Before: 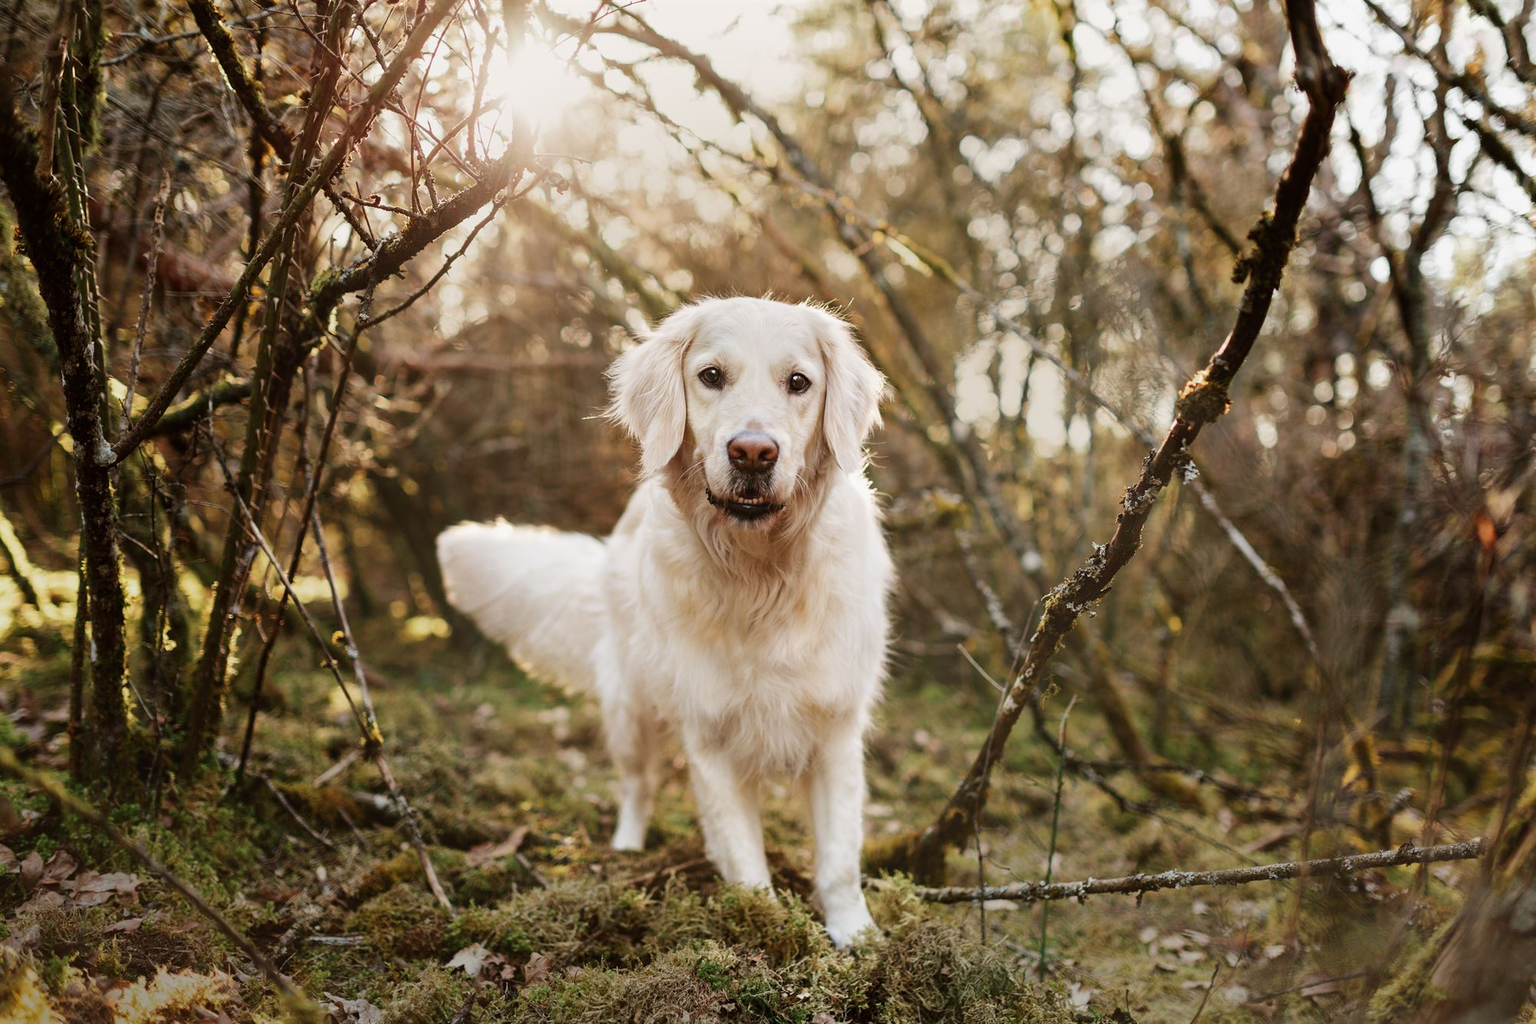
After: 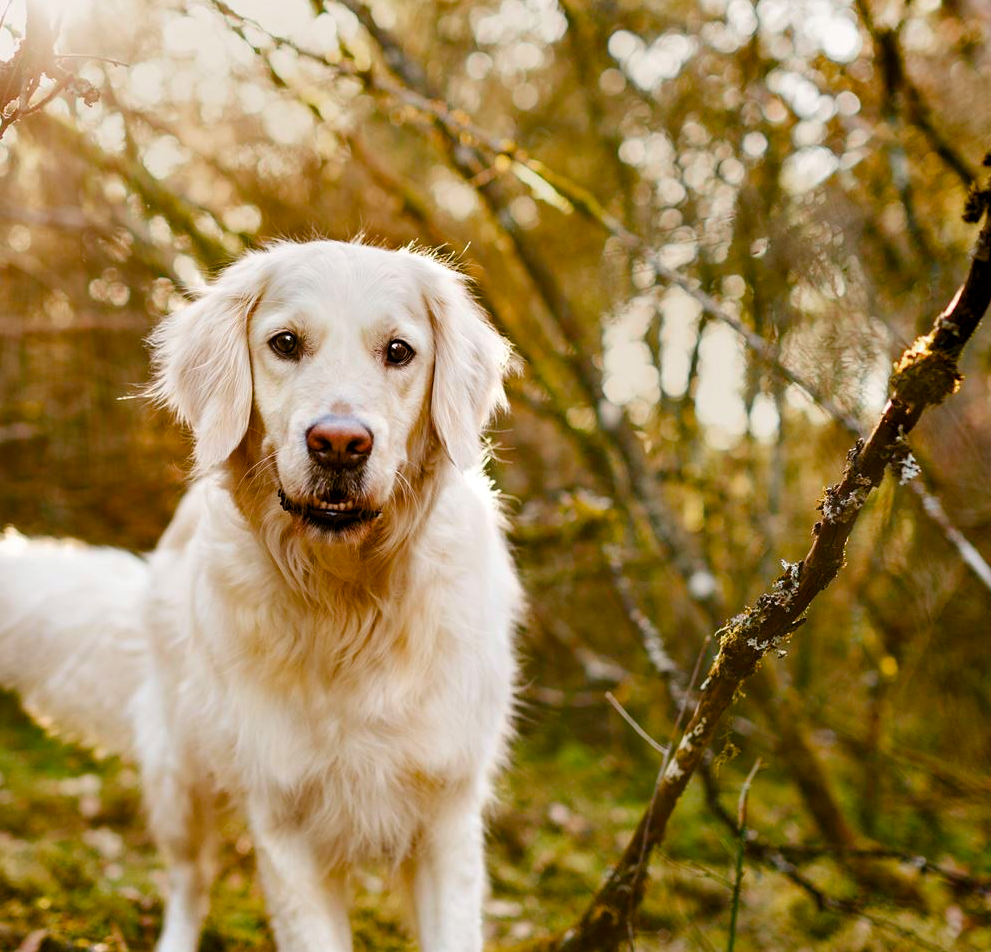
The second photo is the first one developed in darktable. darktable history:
color balance rgb: perceptual saturation grading › global saturation 20%, perceptual saturation grading › highlights -25%, perceptual saturation grading › shadows 50.52%, global vibrance 40.24%
crop: left 32.075%, top 10.976%, right 18.355%, bottom 17.596%
contrast equalizer: octaves 7, y [[0.6 ×6], [0.55 ×6], [0 ×6], [0 ×6], [0 ×6]], mix 0.29
